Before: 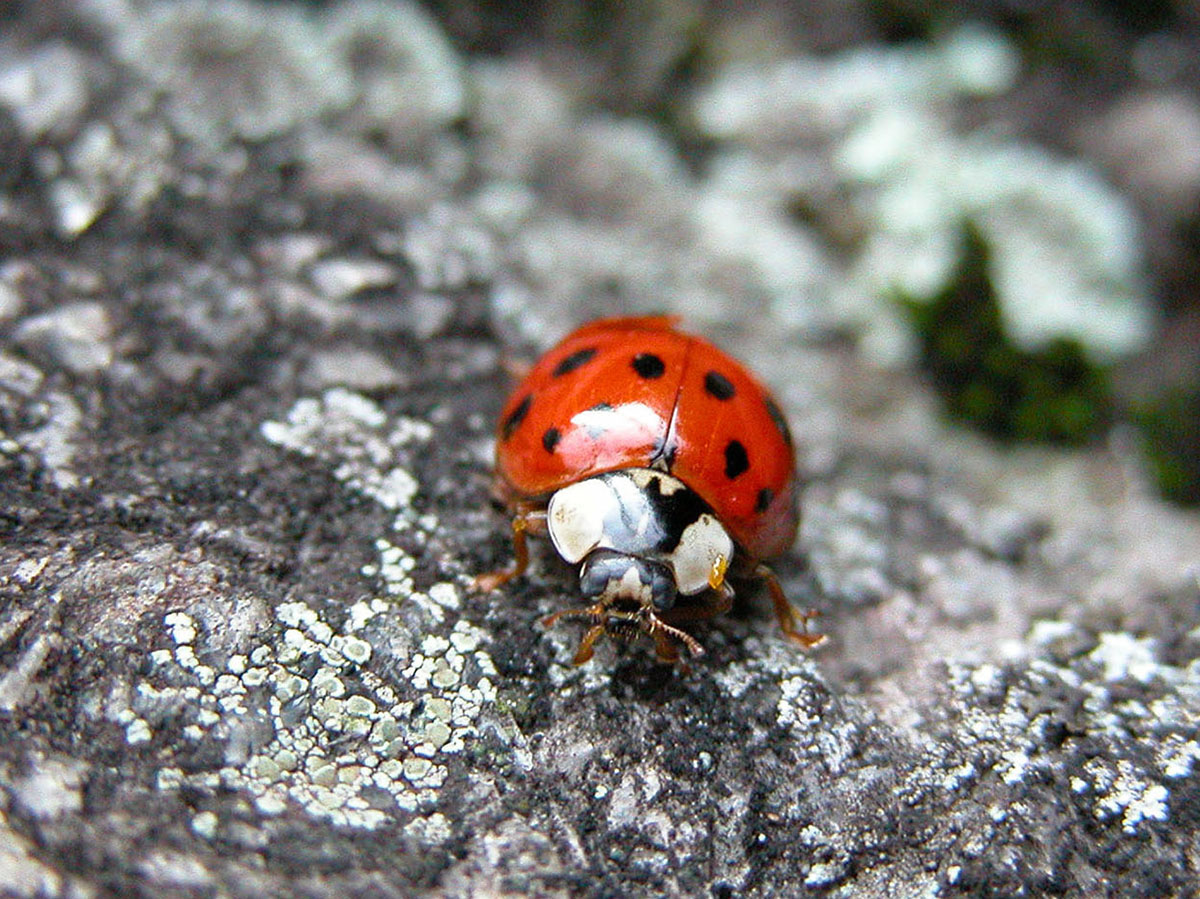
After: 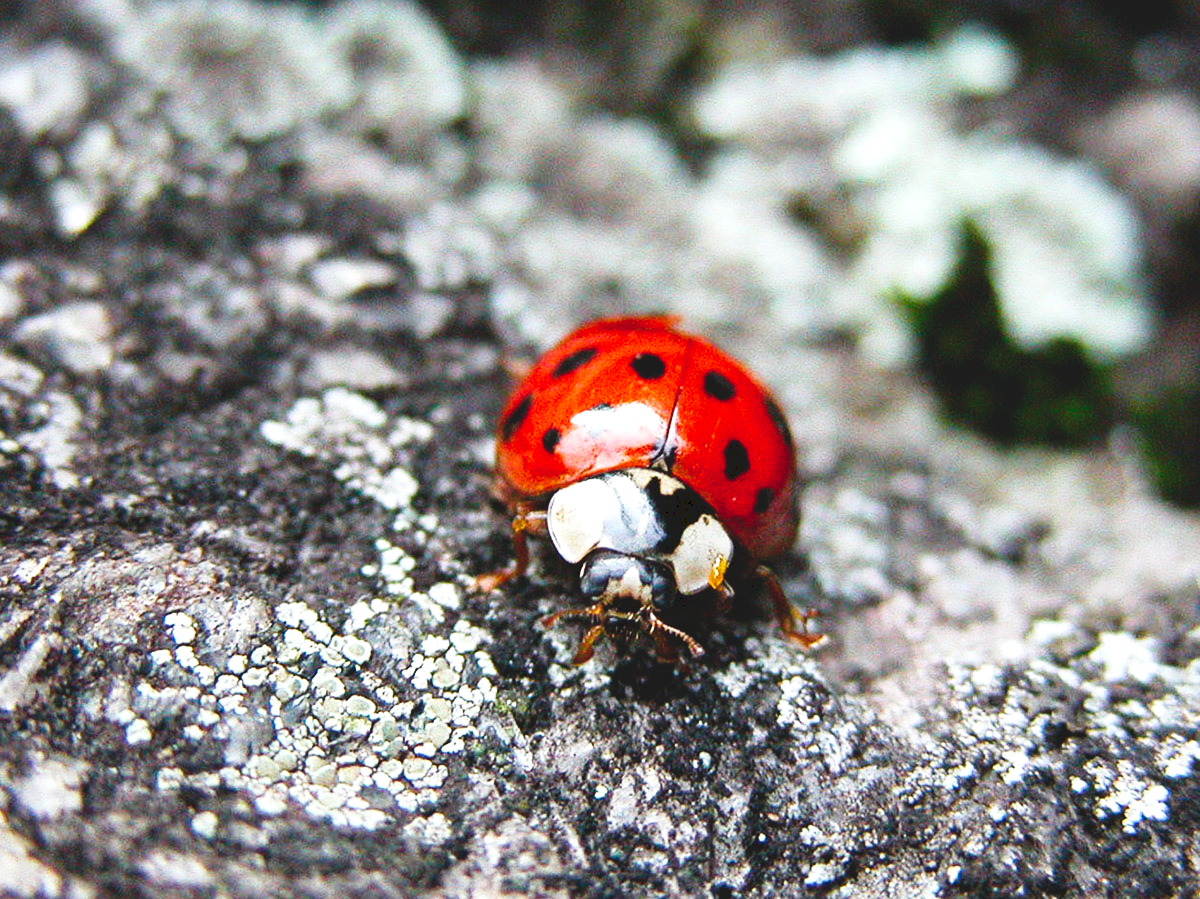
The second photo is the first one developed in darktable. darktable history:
tone curve: curves: ch0 [(0, 0) (0.003, 0.103) (0.011, 0.103) (0.025, 0.105) (0.044, 0.108) (0.069, 0.108) (0.1, 0.111) (0.136, 0.121) (0.177, 0.145) (0.224, 0.174) (0.277, 0.223) (0.335, 0.289) (0.399, 0.374) (0.468, 0.47) (0.543, 0.579) (0.623, 0.687) (0.709, 0.787) (0.801, 0.879) (0.898, 0.942) (1, 1)], preserve colors none
exposure: exposure 0.203 EV, compensate exposure bias true, compensate highlight preservation false
